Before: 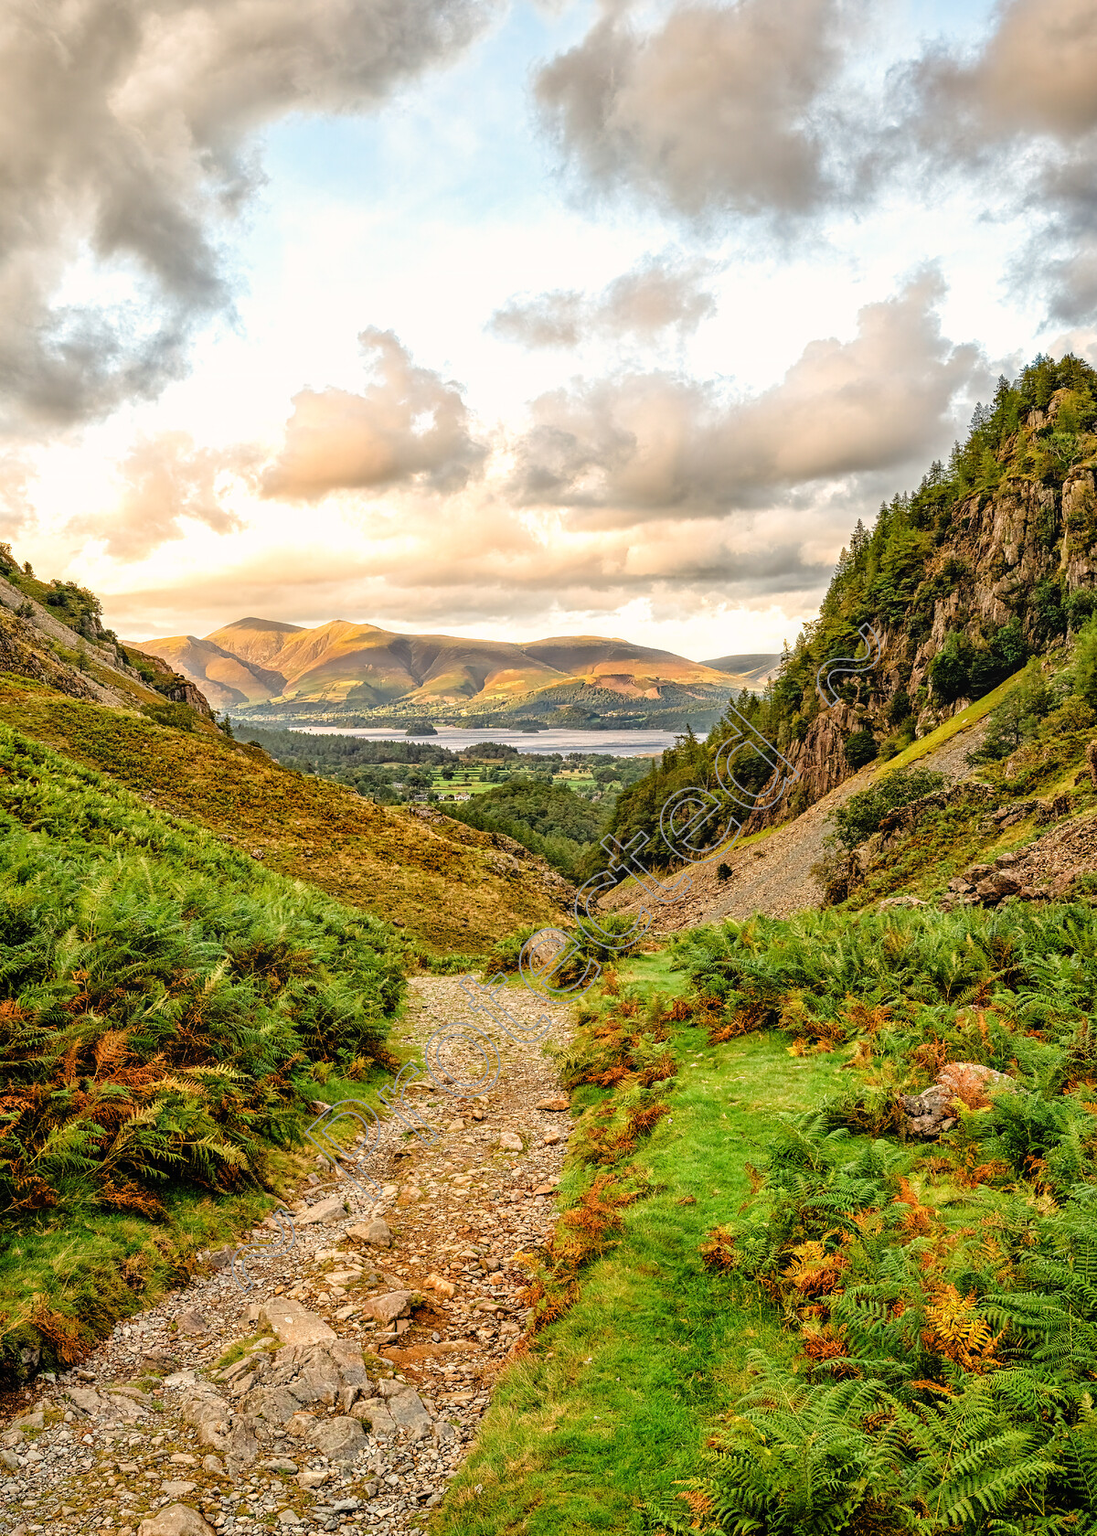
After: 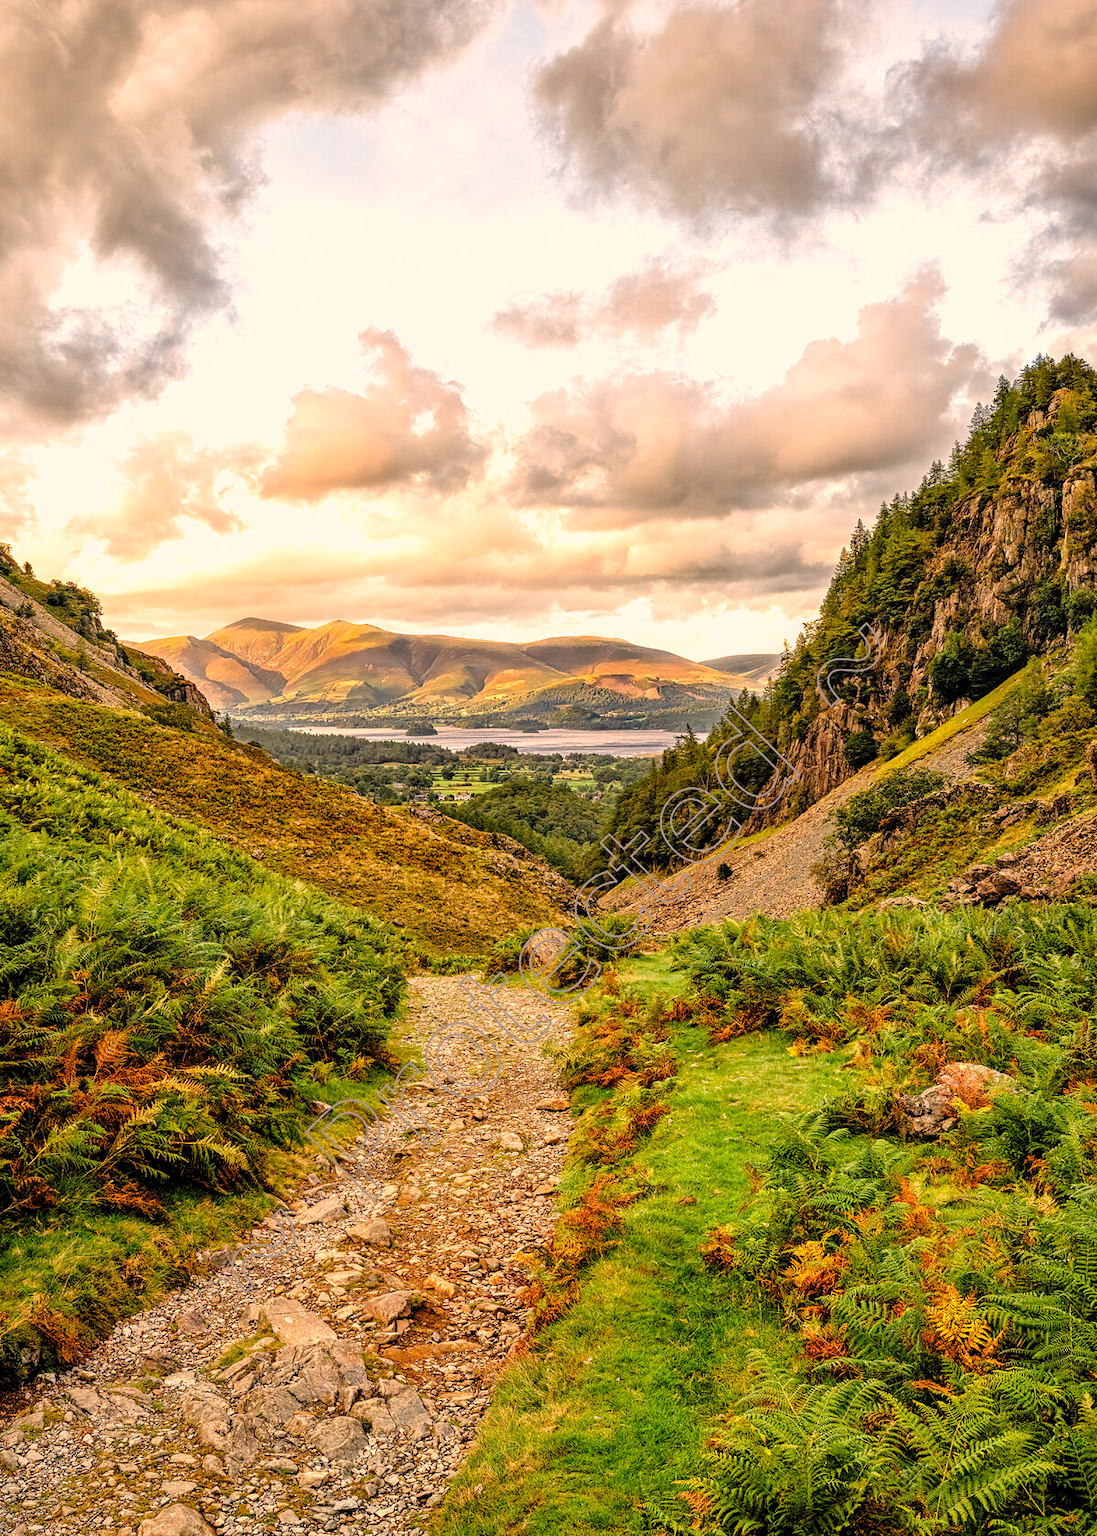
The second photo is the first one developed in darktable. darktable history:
color correction: highlights a* 11.79, highlights b* 11.45
local contrast: highlights 104%, shadows 103%, detail 120%, midtone range 0.2
